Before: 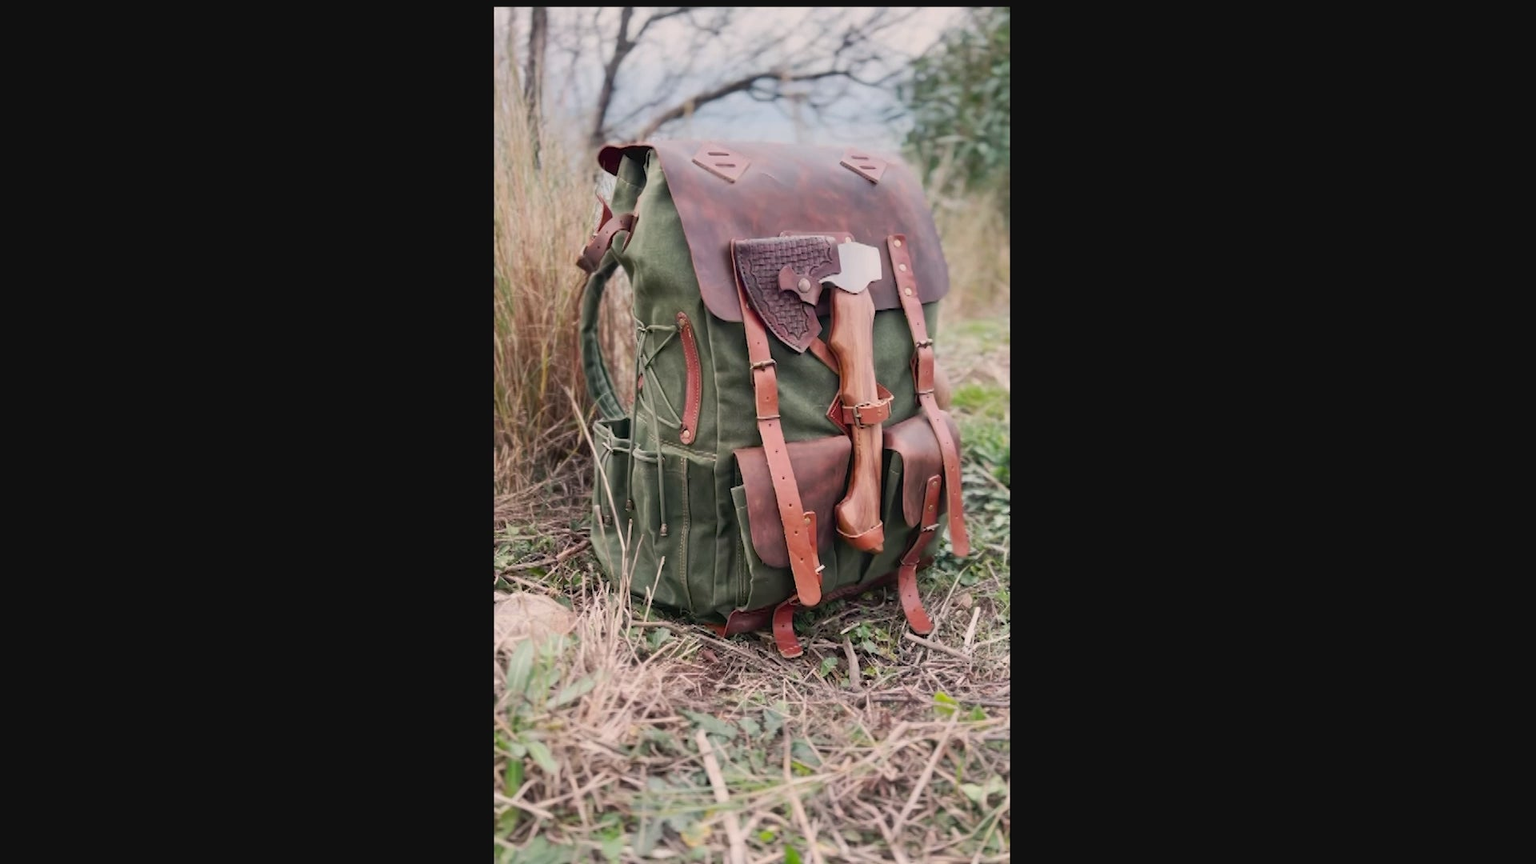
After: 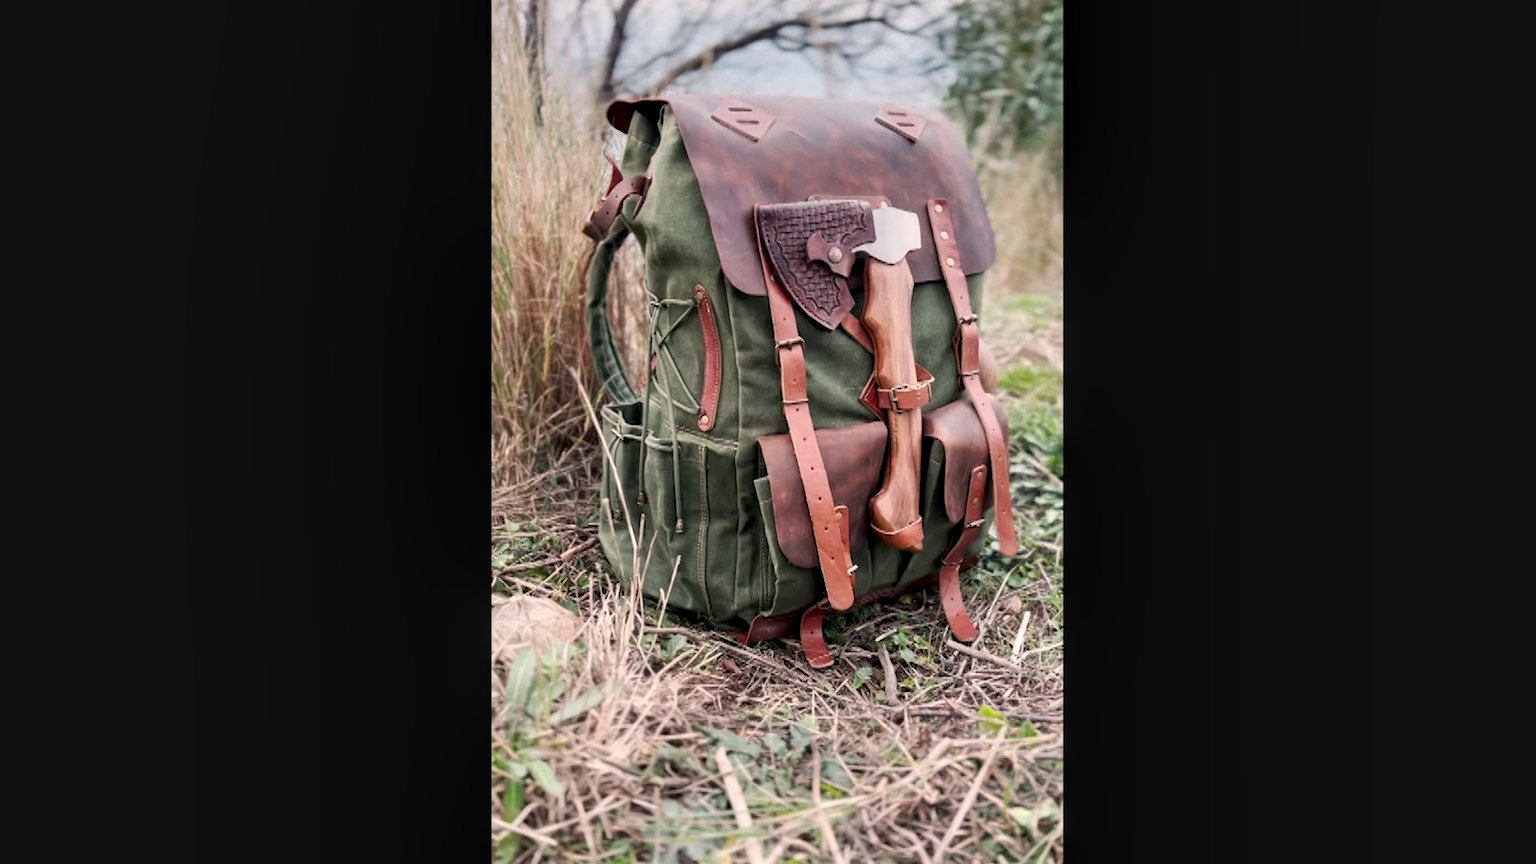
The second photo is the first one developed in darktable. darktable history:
crop: left 3.305%, top 6.436%, right 6.389%, bottom 3.258%
white balance: emerald 1
local contrast: detail 135%, midtone range 0.75
